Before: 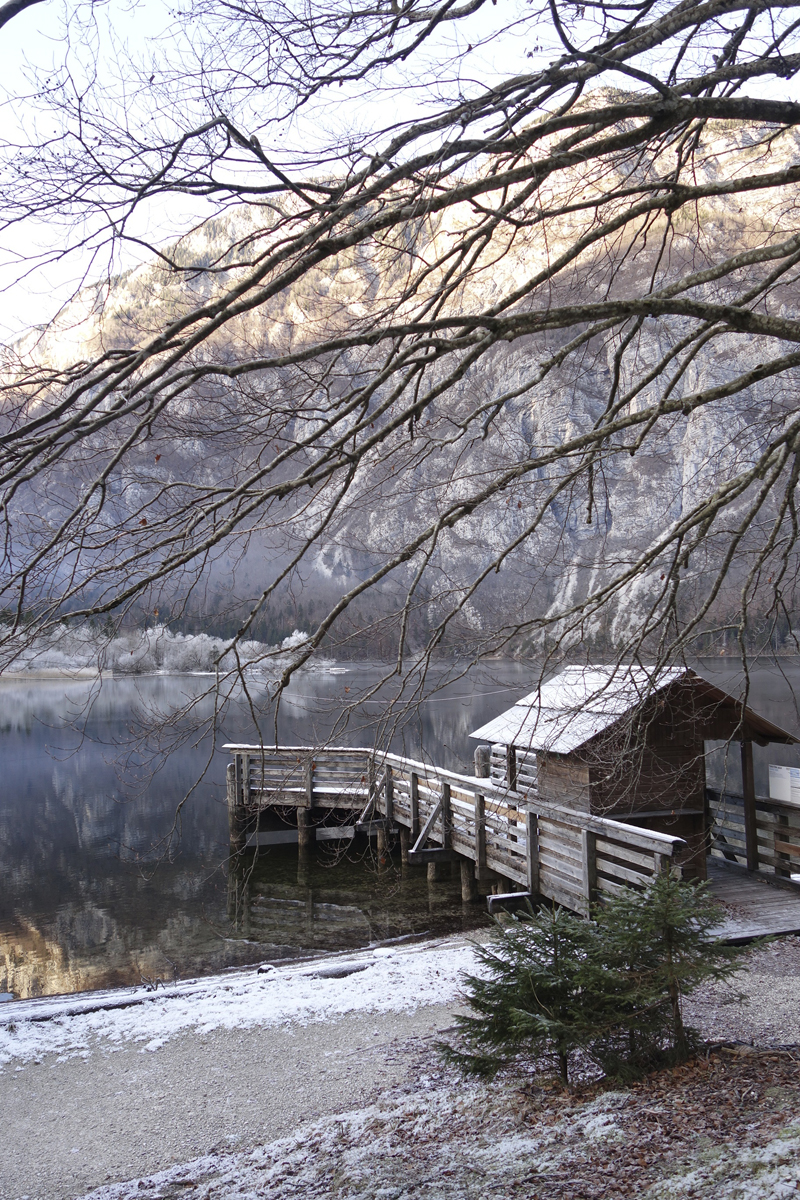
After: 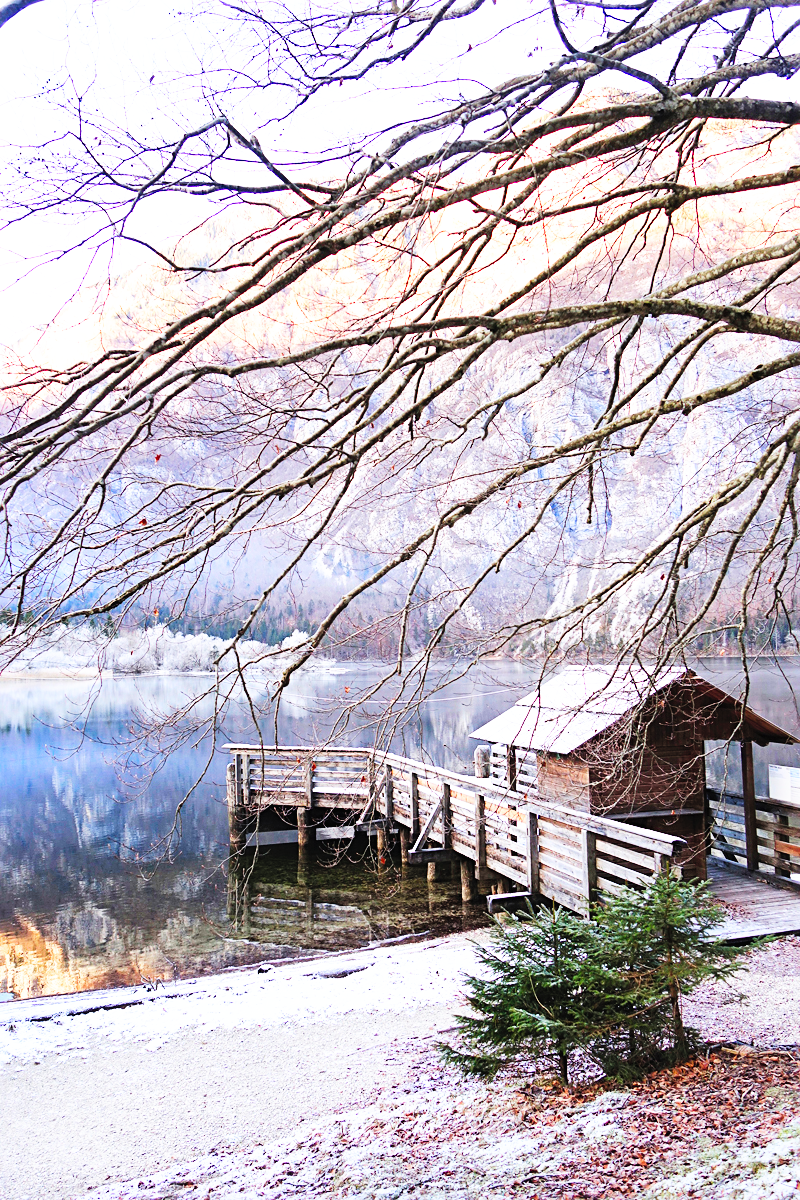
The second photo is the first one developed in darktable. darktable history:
contrast brightness saturation: contrast 0.066, brightness 0.177, saturation 0.408
sharpen: radius 2.516, amount 0.34
exposure: exposure 0.164 EV, compensate highlight preservation false
base curve: curves: ch0 [(0, 0) (0.007, 0.004) (0.027, 0.03) (0.046, 0.07) (0.207, 0.54) (0.442, 0.872) (0.673, 0.972) (1, 1)], preserve colors none
